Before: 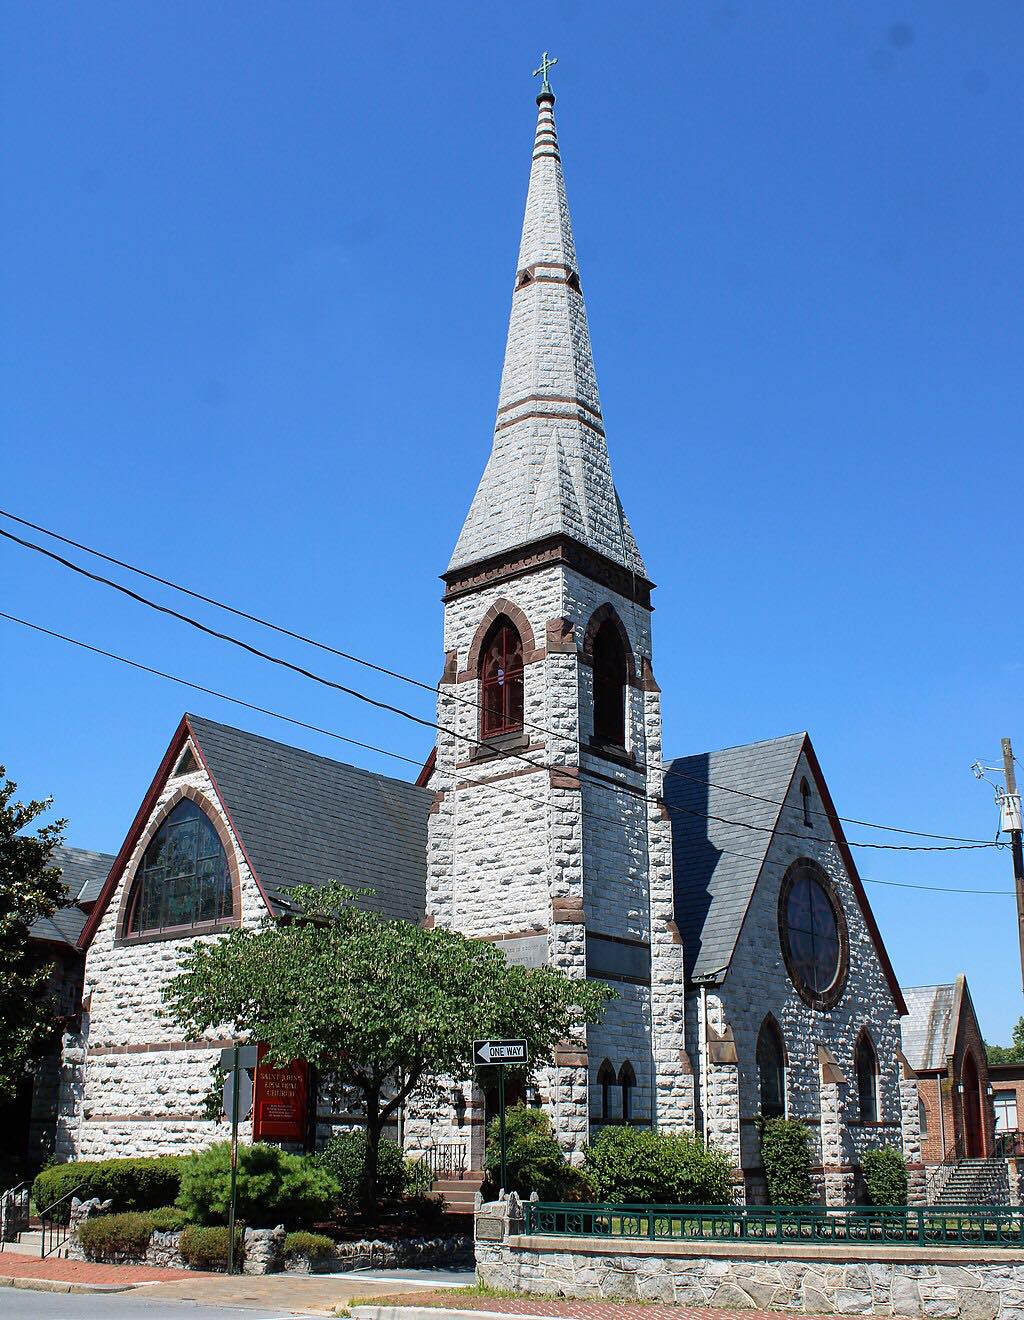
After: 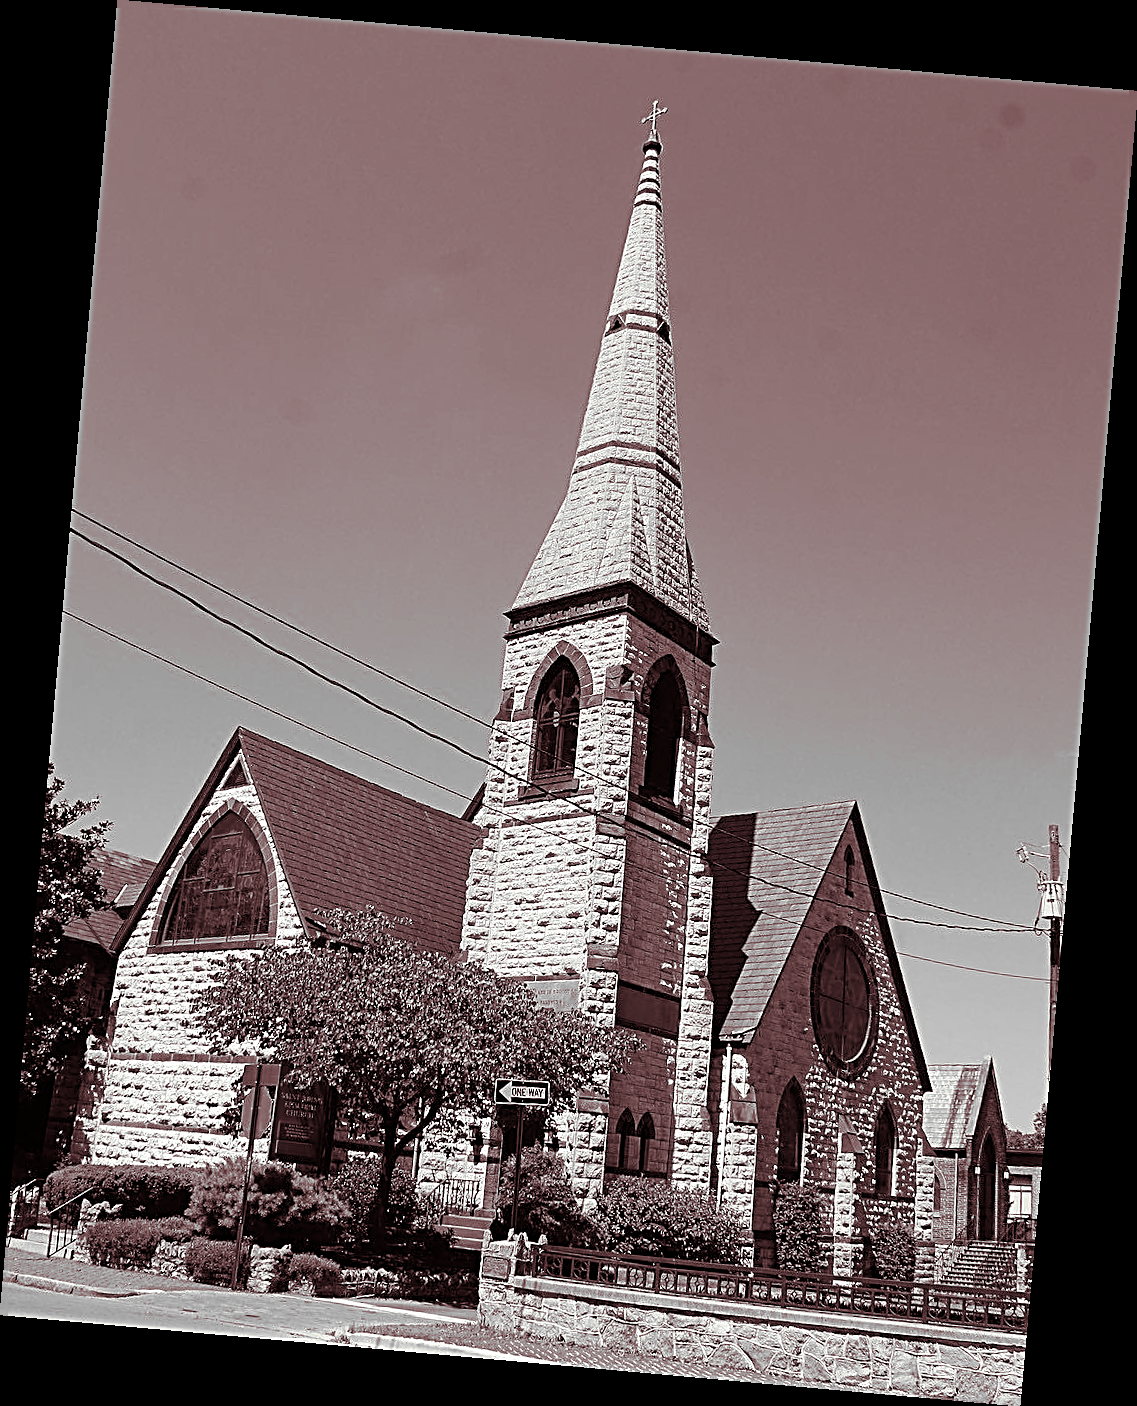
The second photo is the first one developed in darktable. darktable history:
monochrome: on, module defaults
sharpen: radius 3.025, amount 0.757
split-toning: on, module defaults
rotate and perspective: rotation 5.12°, automatic cropping off
